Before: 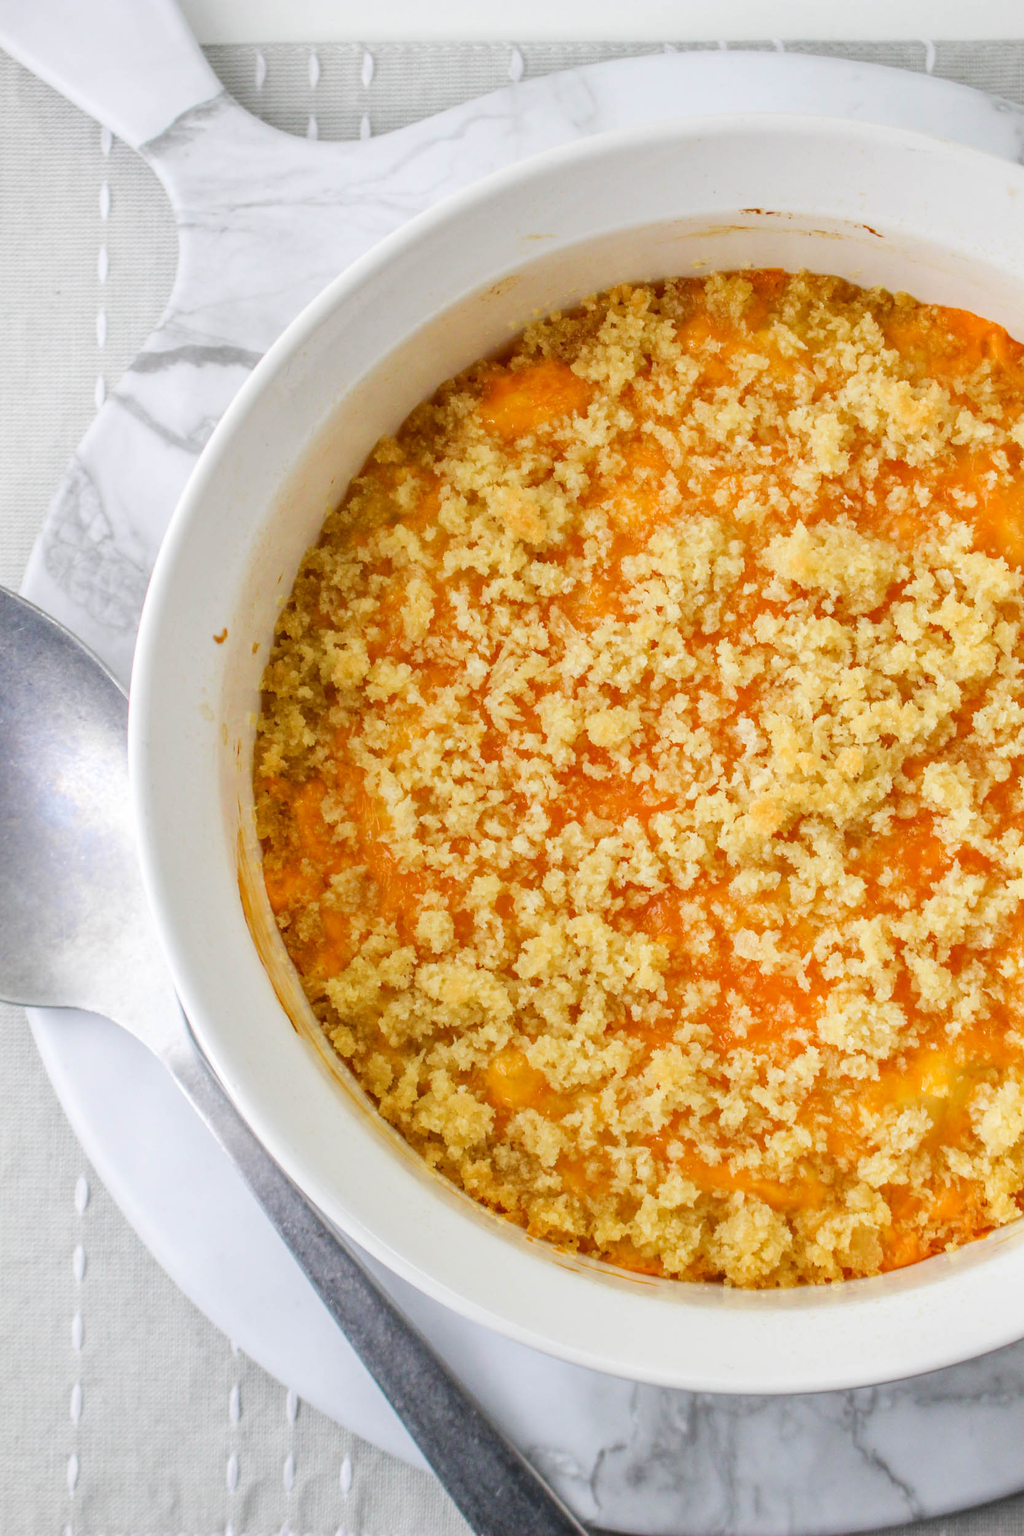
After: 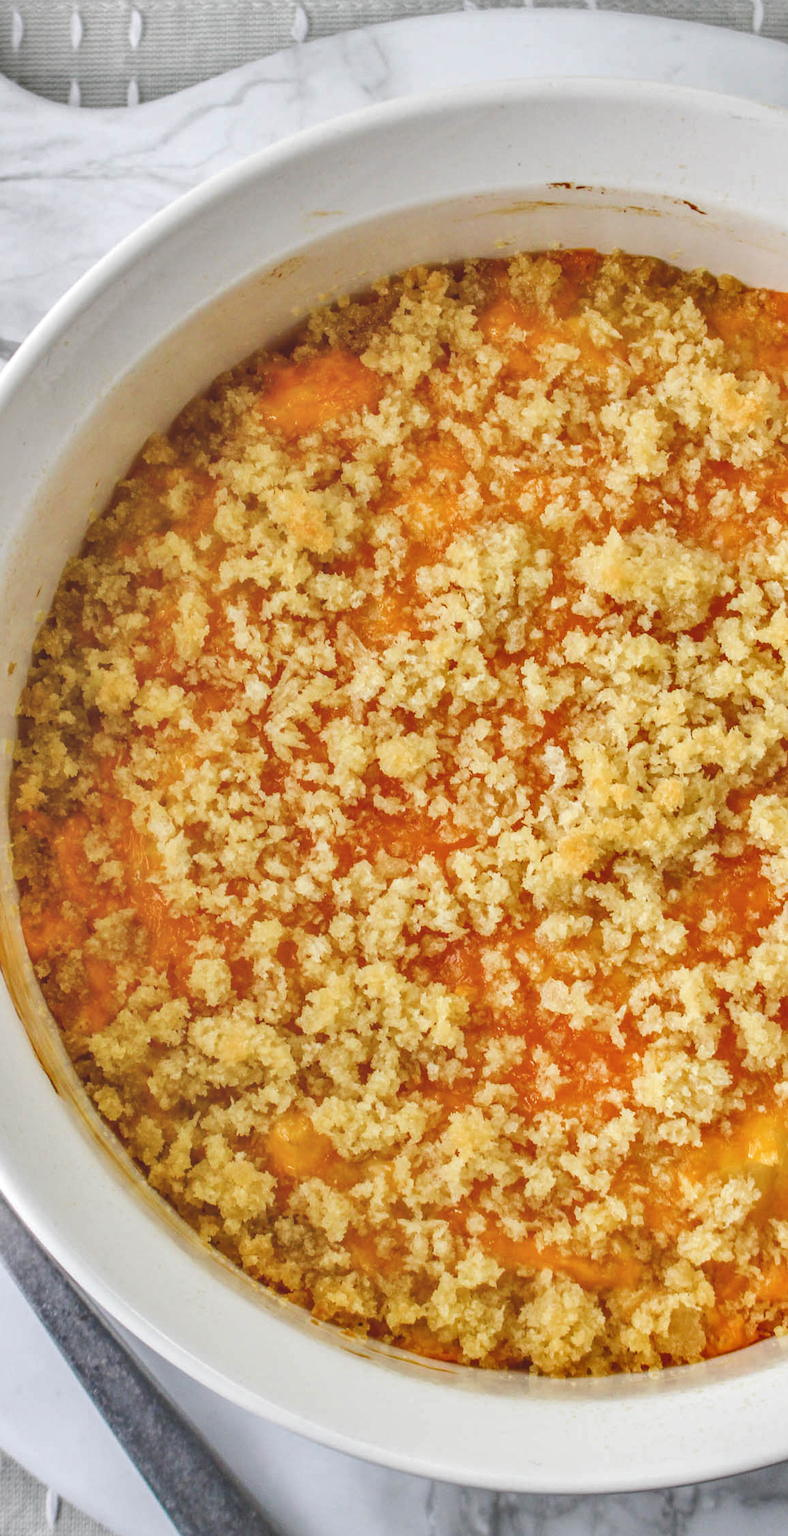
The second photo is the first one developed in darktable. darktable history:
crop and rotate: left 23.97%, top 2.87%, right 6.33%, bottom 6.653%
tone equalizer: edges refinement/feathering 500, mask exposure compensation -1.57 EV, preserve details no
shadows and highlights: soften with gaussian
local contrast: on, module defaults
color zones: mix 25.33%
exposure: black level correction -0.028, compensate exposure bias true, compensate highlight preservation false
